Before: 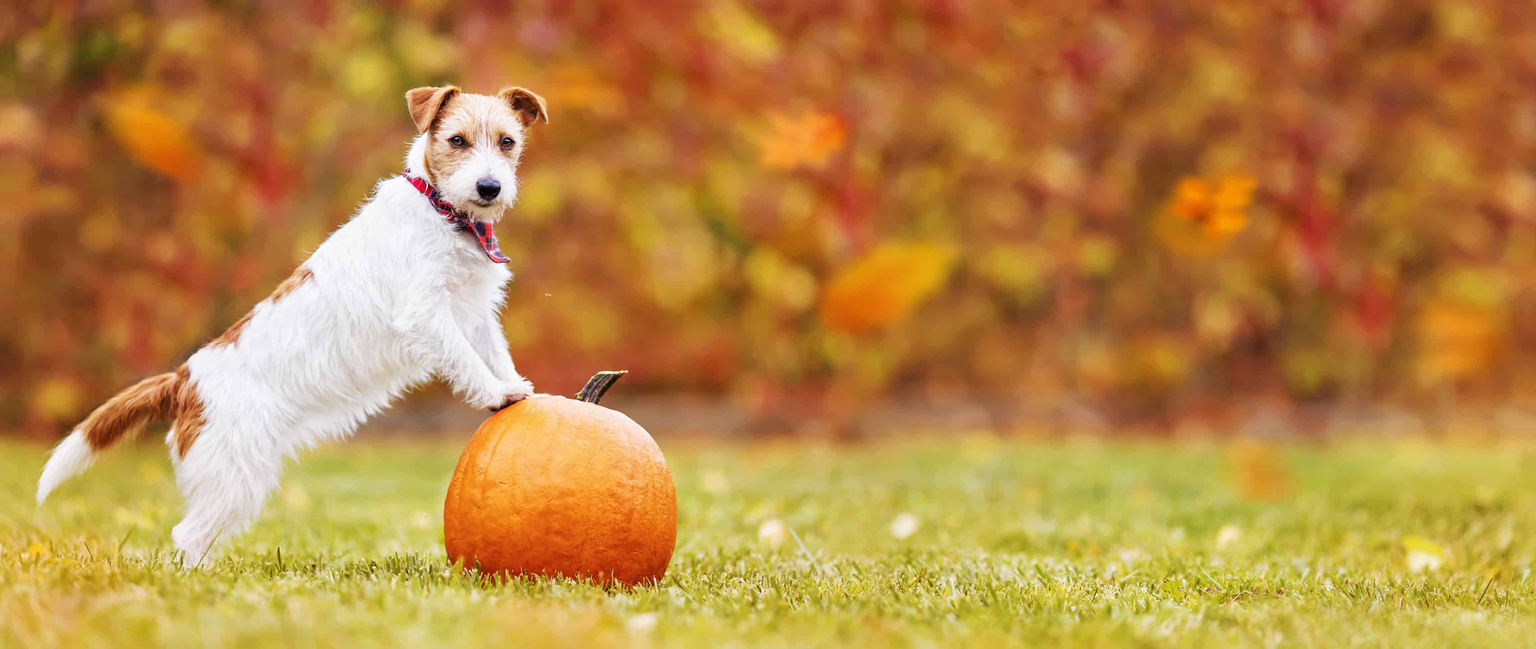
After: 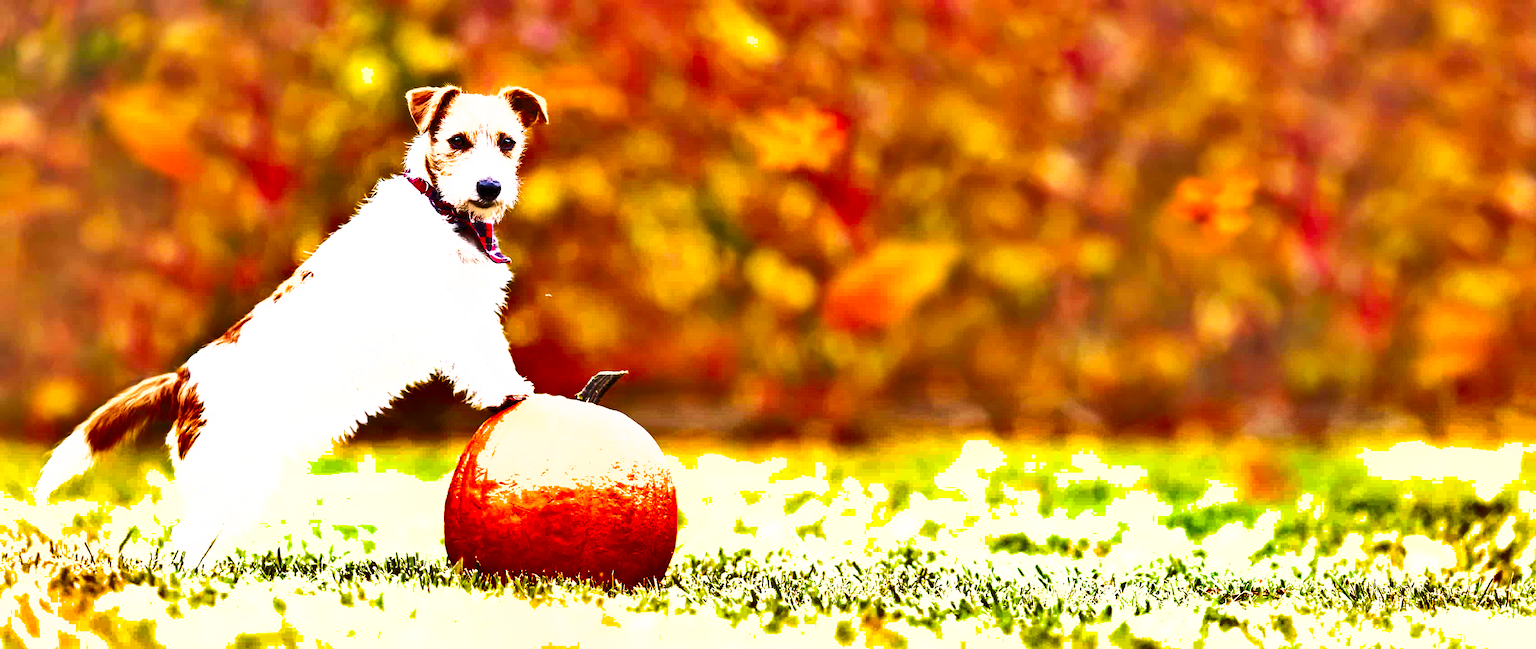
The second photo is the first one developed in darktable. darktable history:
shadows and highlights: shadows 20.9, highlights -83.06, soften with gaussian
tone equalizer: -8 EV -1.09 EV, -7 EV -0.977 EV, -6 EV -0.868 EV, -5 EV -0.541 EV, -3 EV 0.592 EV, -2 EV 0.849 EV, -1 EV 0.989 EV, +0 EV 1.08 EV
contrast brightness saturation: brightness 0.094, saturation 0.193
